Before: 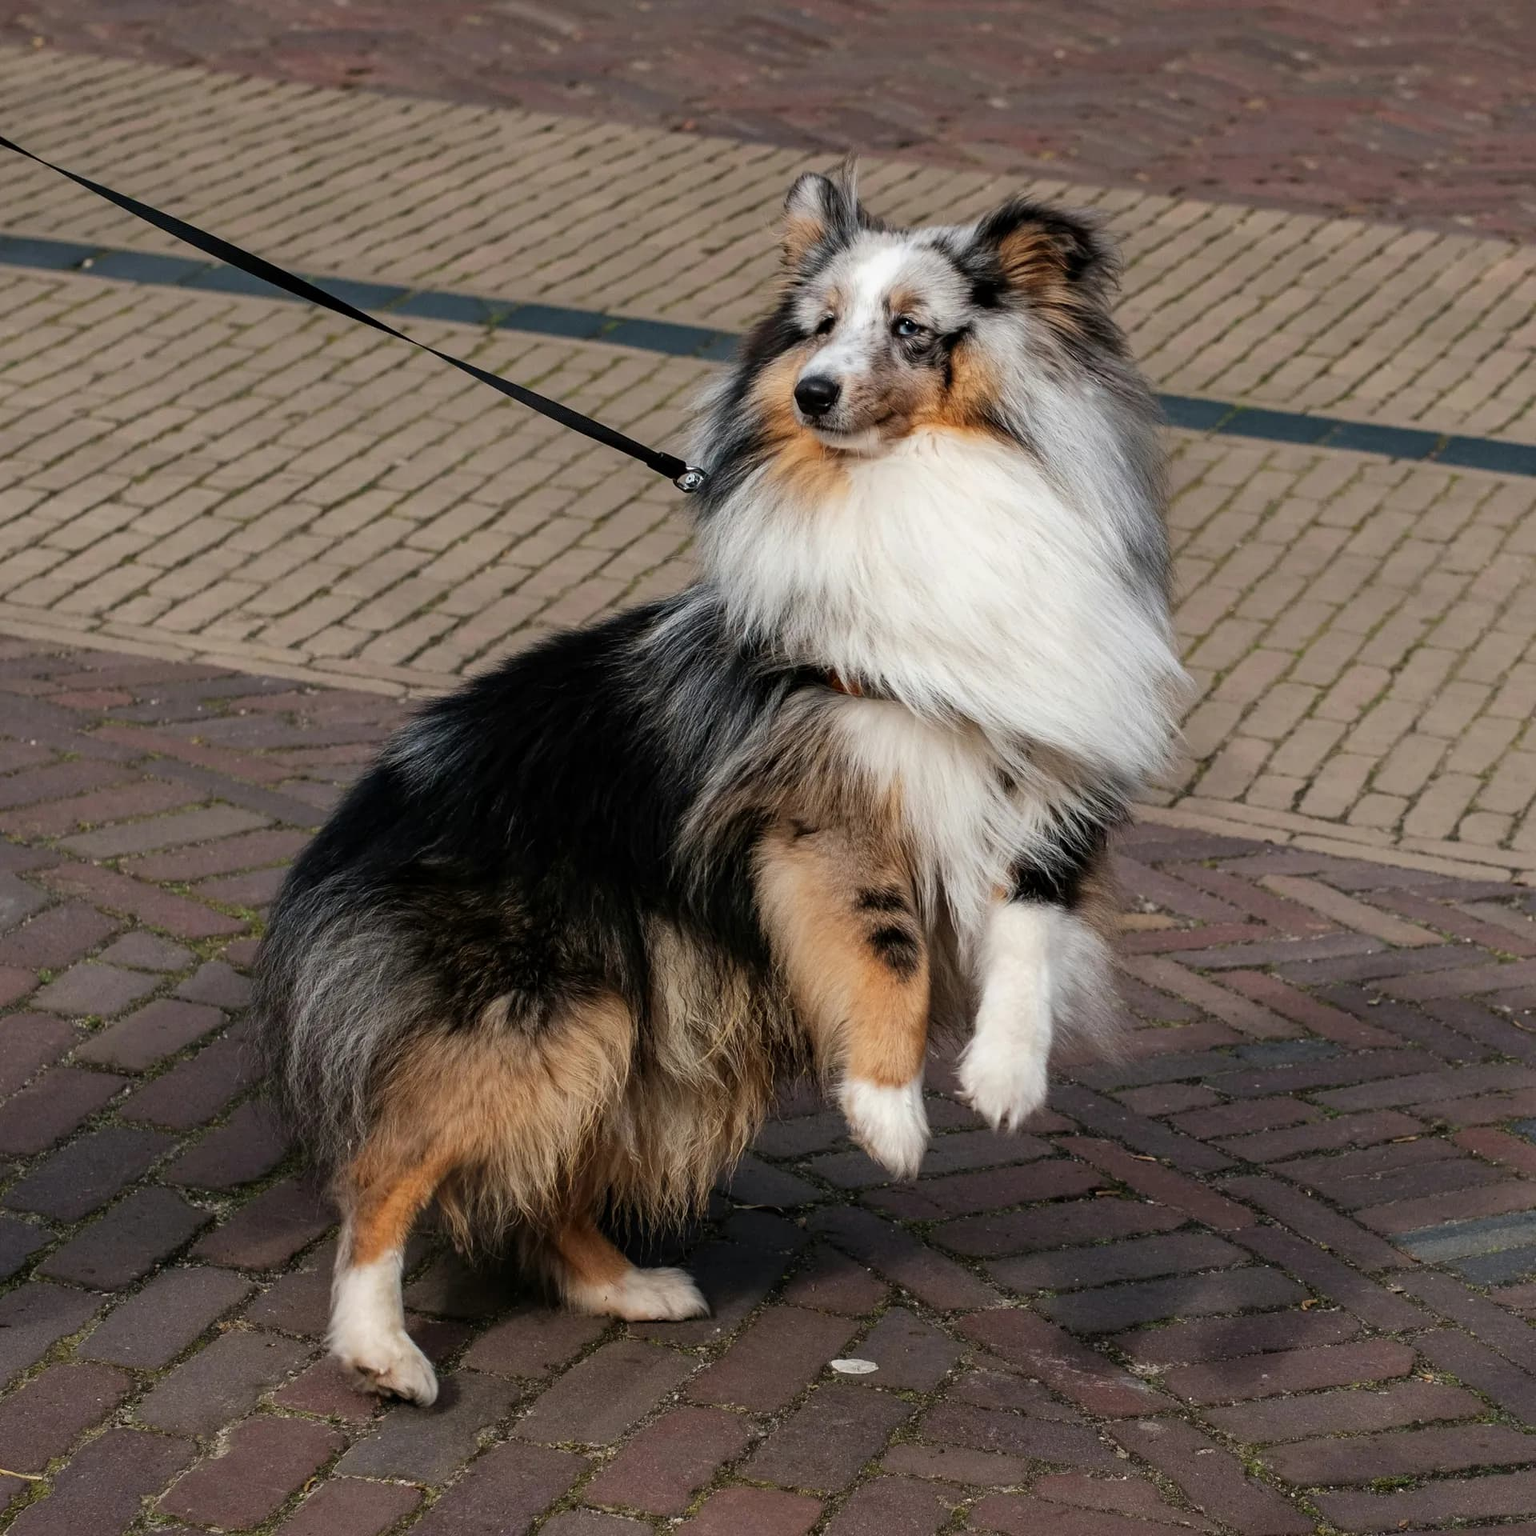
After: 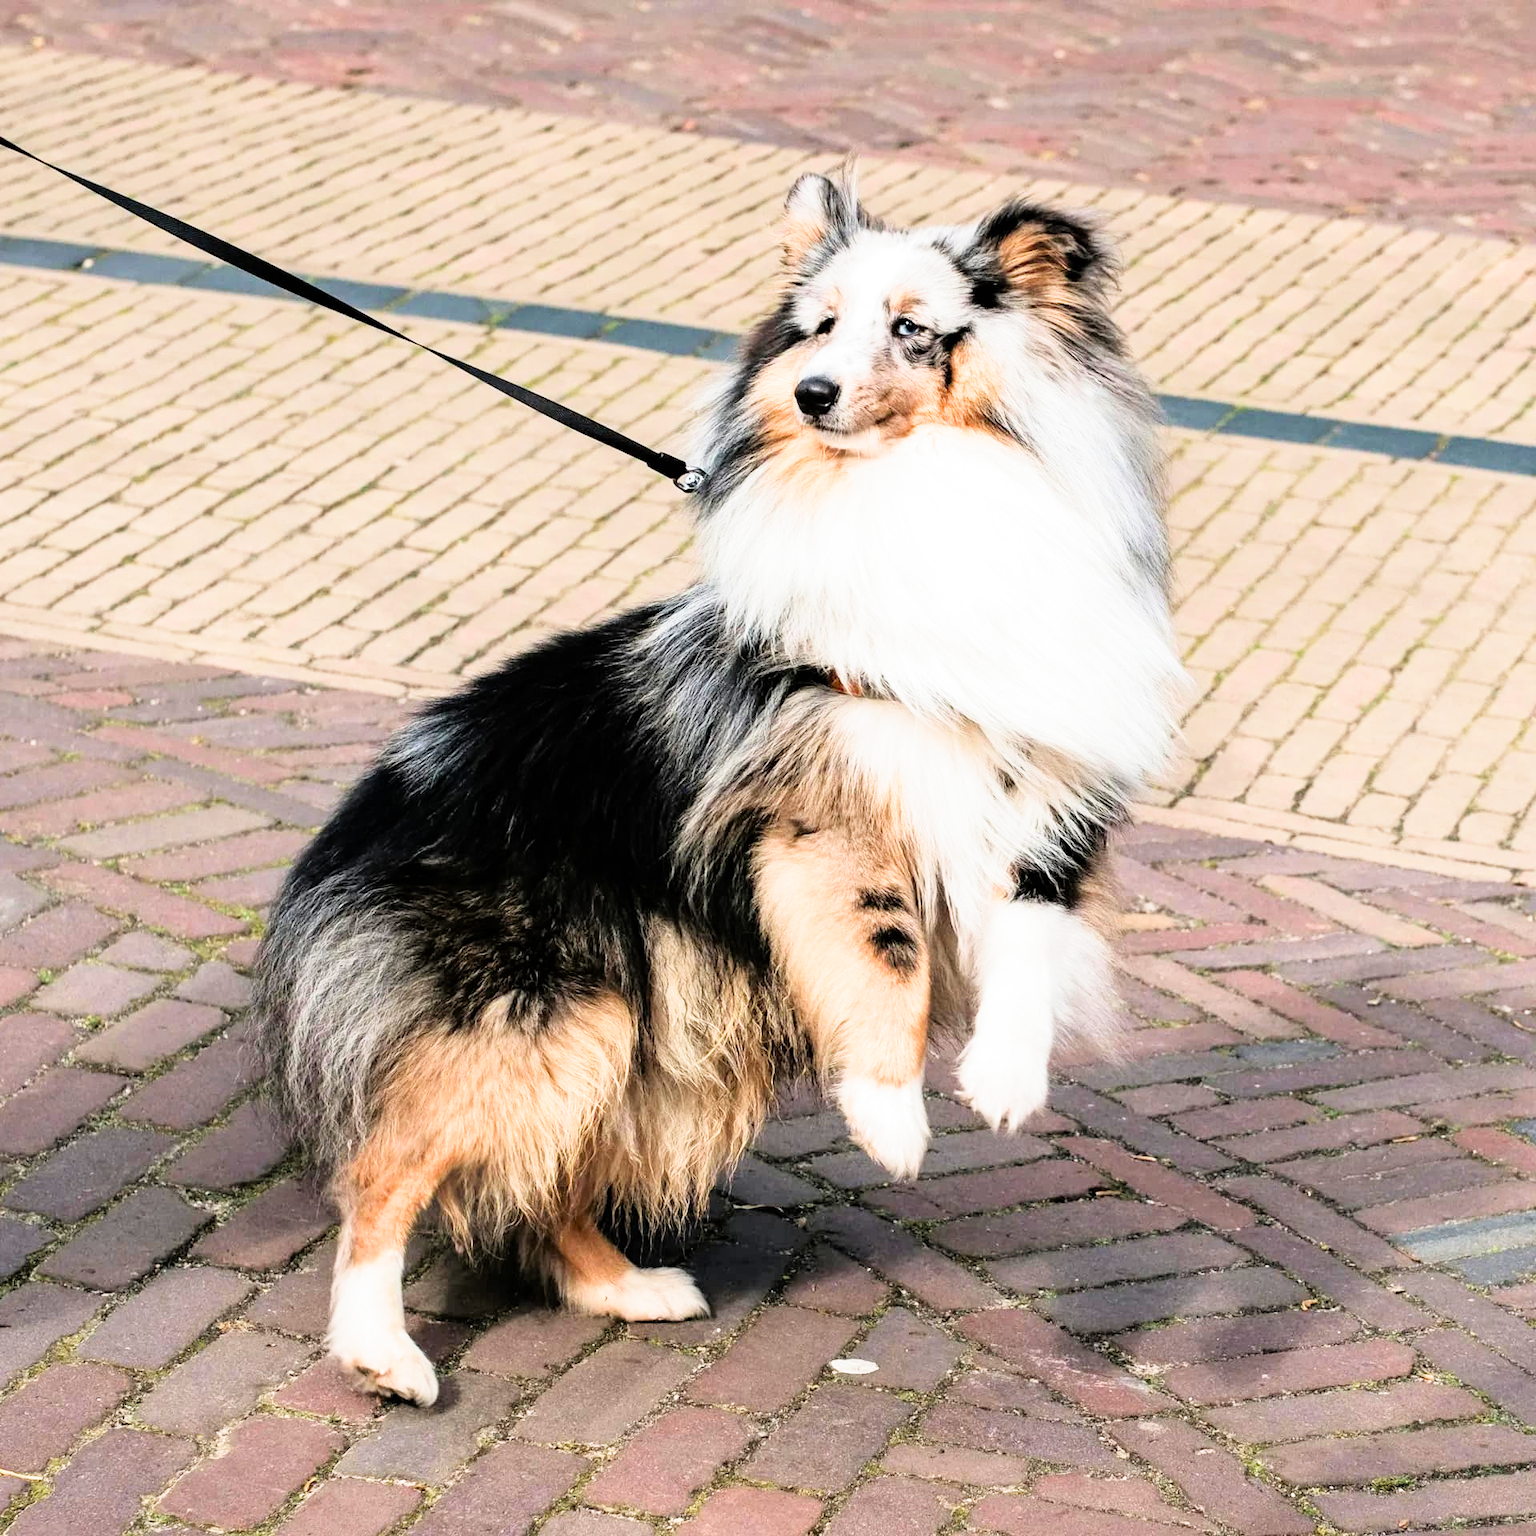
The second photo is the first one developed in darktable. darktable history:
exposure: exposure 2.25 EV, compensate highlight preservation false
filmic rgb: black relative exposure -7.75 EV, white relative exposure 4.4 EV, threshold 3 EV, hardness 3.76, latitude 50%, contrast 1.1, color science v5 (2021), contrast in shadows safe, contrast in highlights safe, enable highlight reconstruction true
